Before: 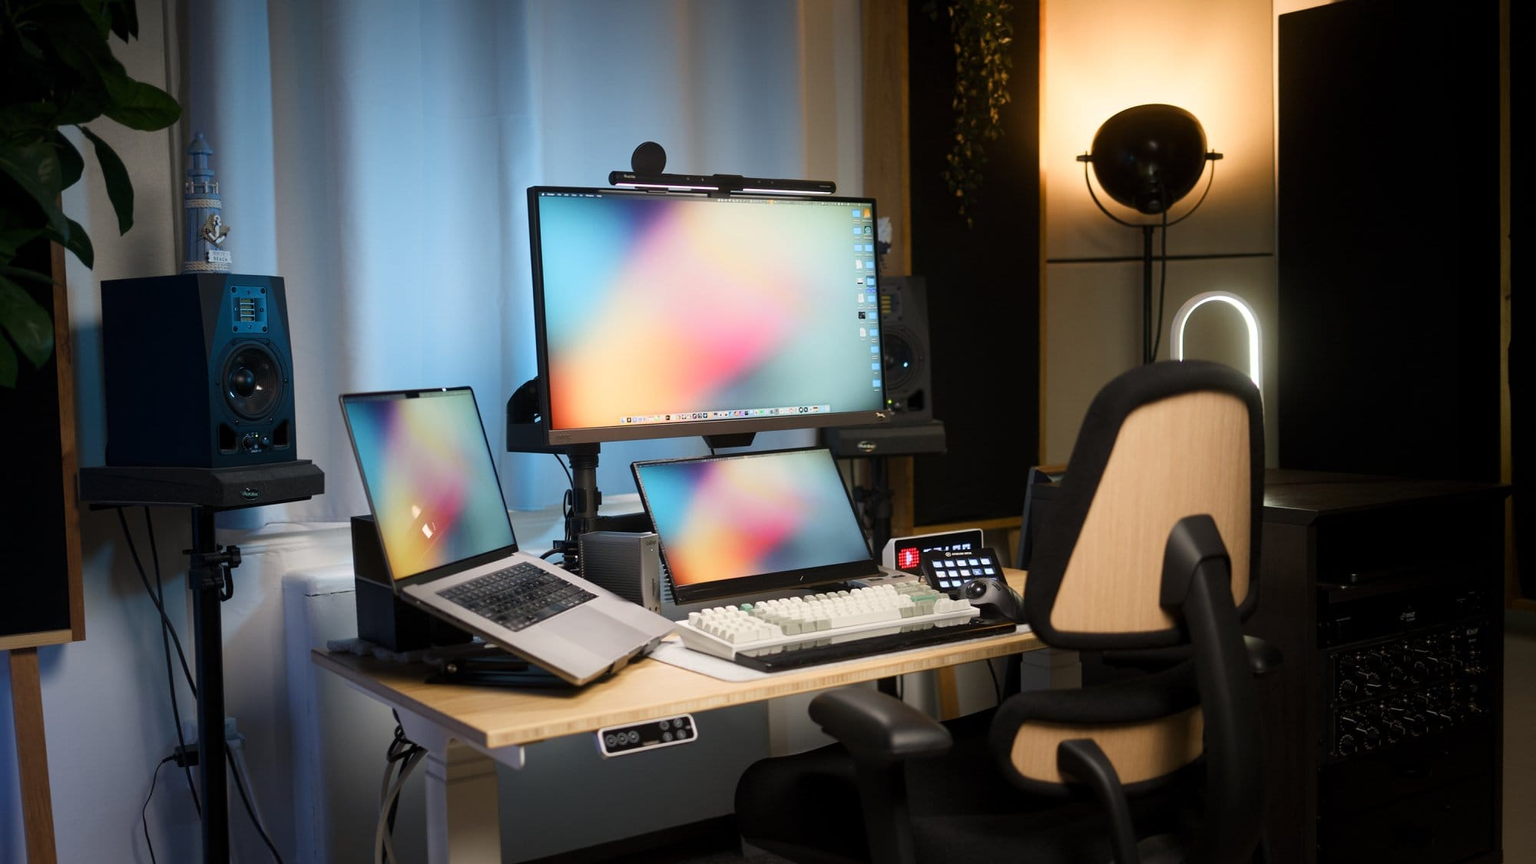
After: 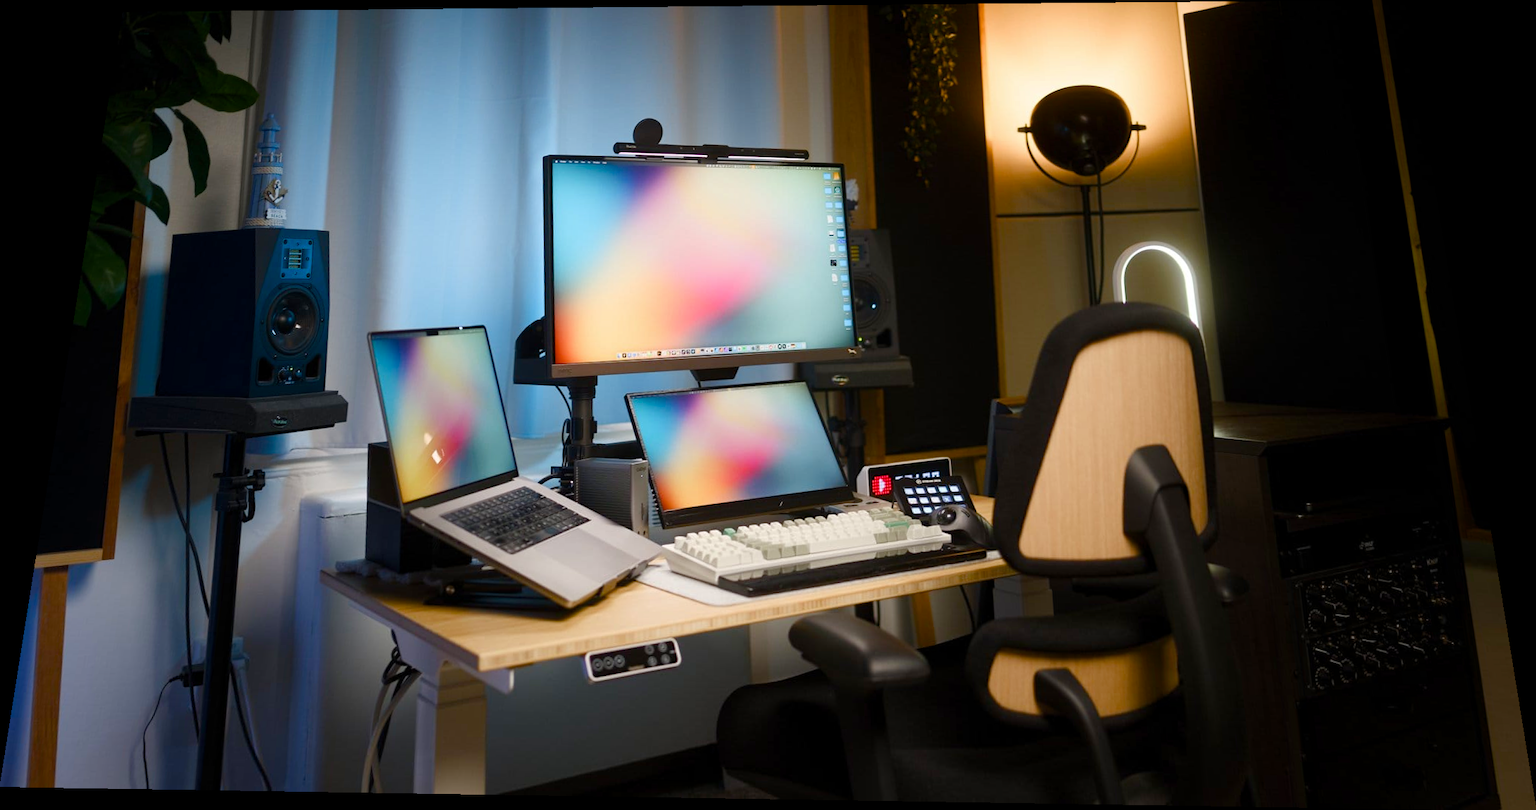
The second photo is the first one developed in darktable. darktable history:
rotate and perspective: rotation 0.128°, lens shift (vertical) -0.181, lens shift (horizontal) -0.044, shear 0.001, automatic cropping off
color balance rgb: perceptual saturation grading › global saturation 20%, perceptual saturation grading › highlights -25%, perceptual saturation grading › shadows 50%
